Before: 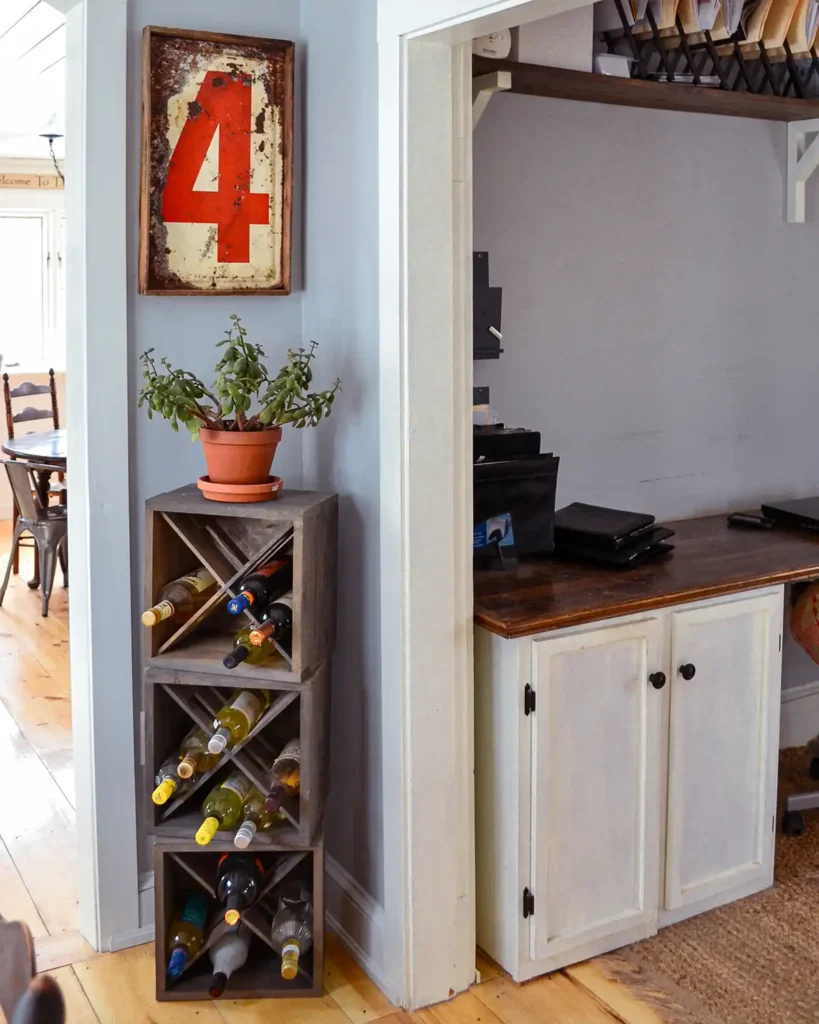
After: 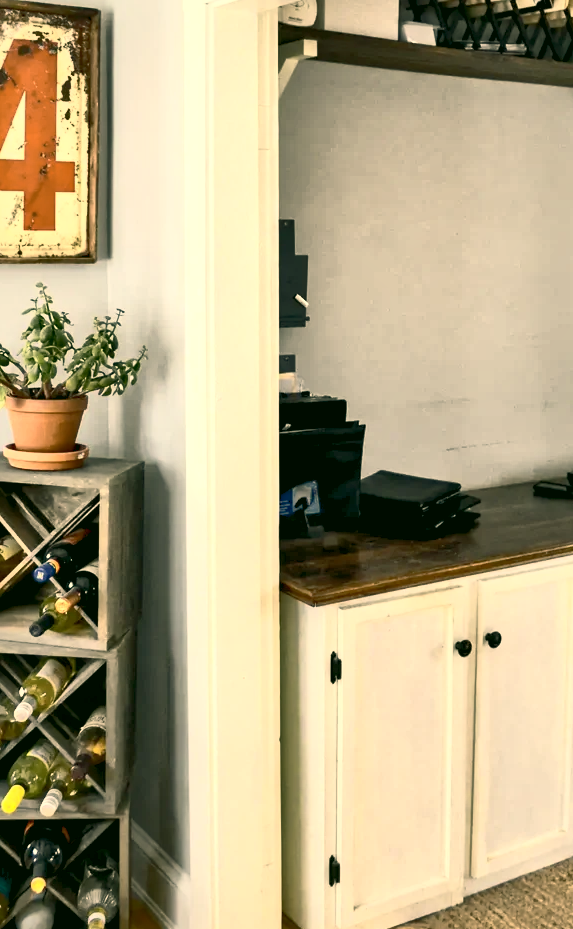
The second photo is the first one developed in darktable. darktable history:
crop and rotate: left 23.728%, top 3.158%, right 6.238%, bottom 6.049%
exposure: black level correction 0.007, compensate highlight preservation false
local contrast: mode bilateral grid, contrast 26, coarseness 59, detail 152%, midtone range 0.2
contrast brightness saturation: contrast 0.563, brightness 0.568, saturation -0.345
tone curve: curves: ch0 [(0, 0) (0.003, 0.018) (0.011, 0.019) (0.025, 0.024) (0.044, 0.037) (0.069, 0.053) (0.1, 0.075) (0.136, 0.105) (0.177, 0.136) (0.224, 0.179) (0.277, 0.244) (0.335, 0.319) (0.399, 0.4) (0.468, 0.495) (0.543, 0.58) (0.623, 0.671) (0.709, 0.757) (0.801, 0.838) (0.898, 0.913) (1, 1)], color space Lab, independent channels, preserve colors none
shadows and highlights: on, module defaults
color correction: highlights a* 4.83, highlights b* 23.67, shadows a* -15.88, shadows b* 3.79
